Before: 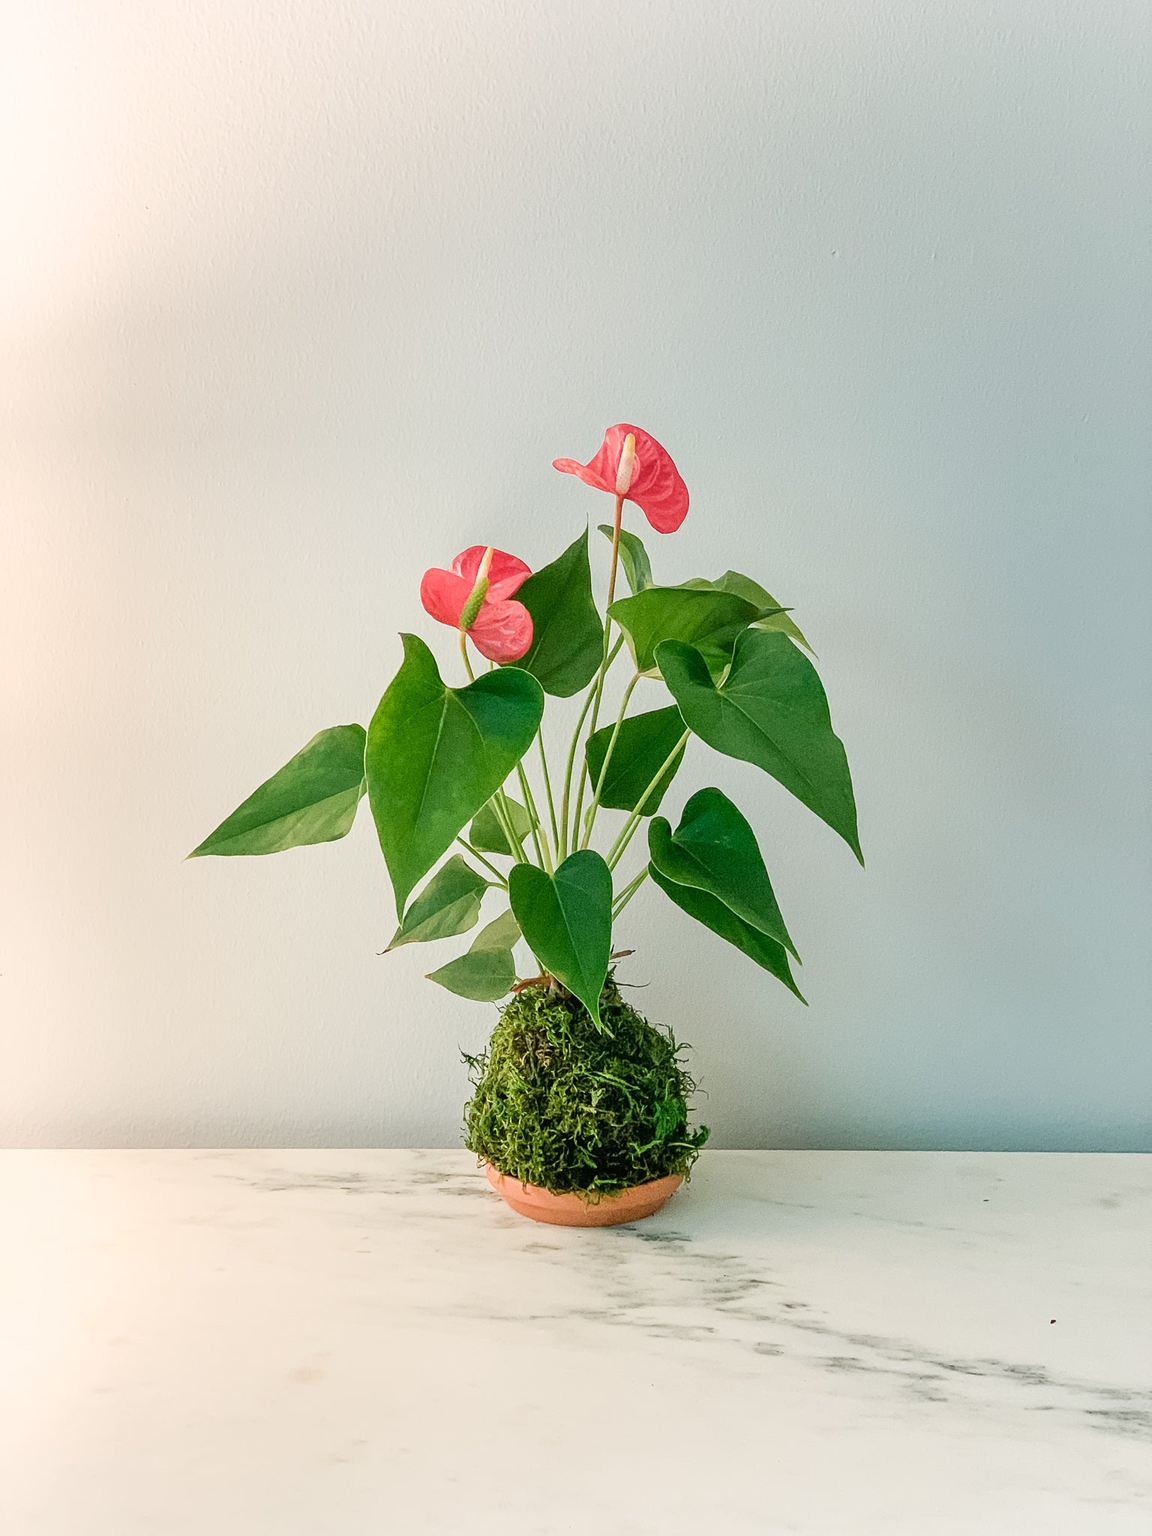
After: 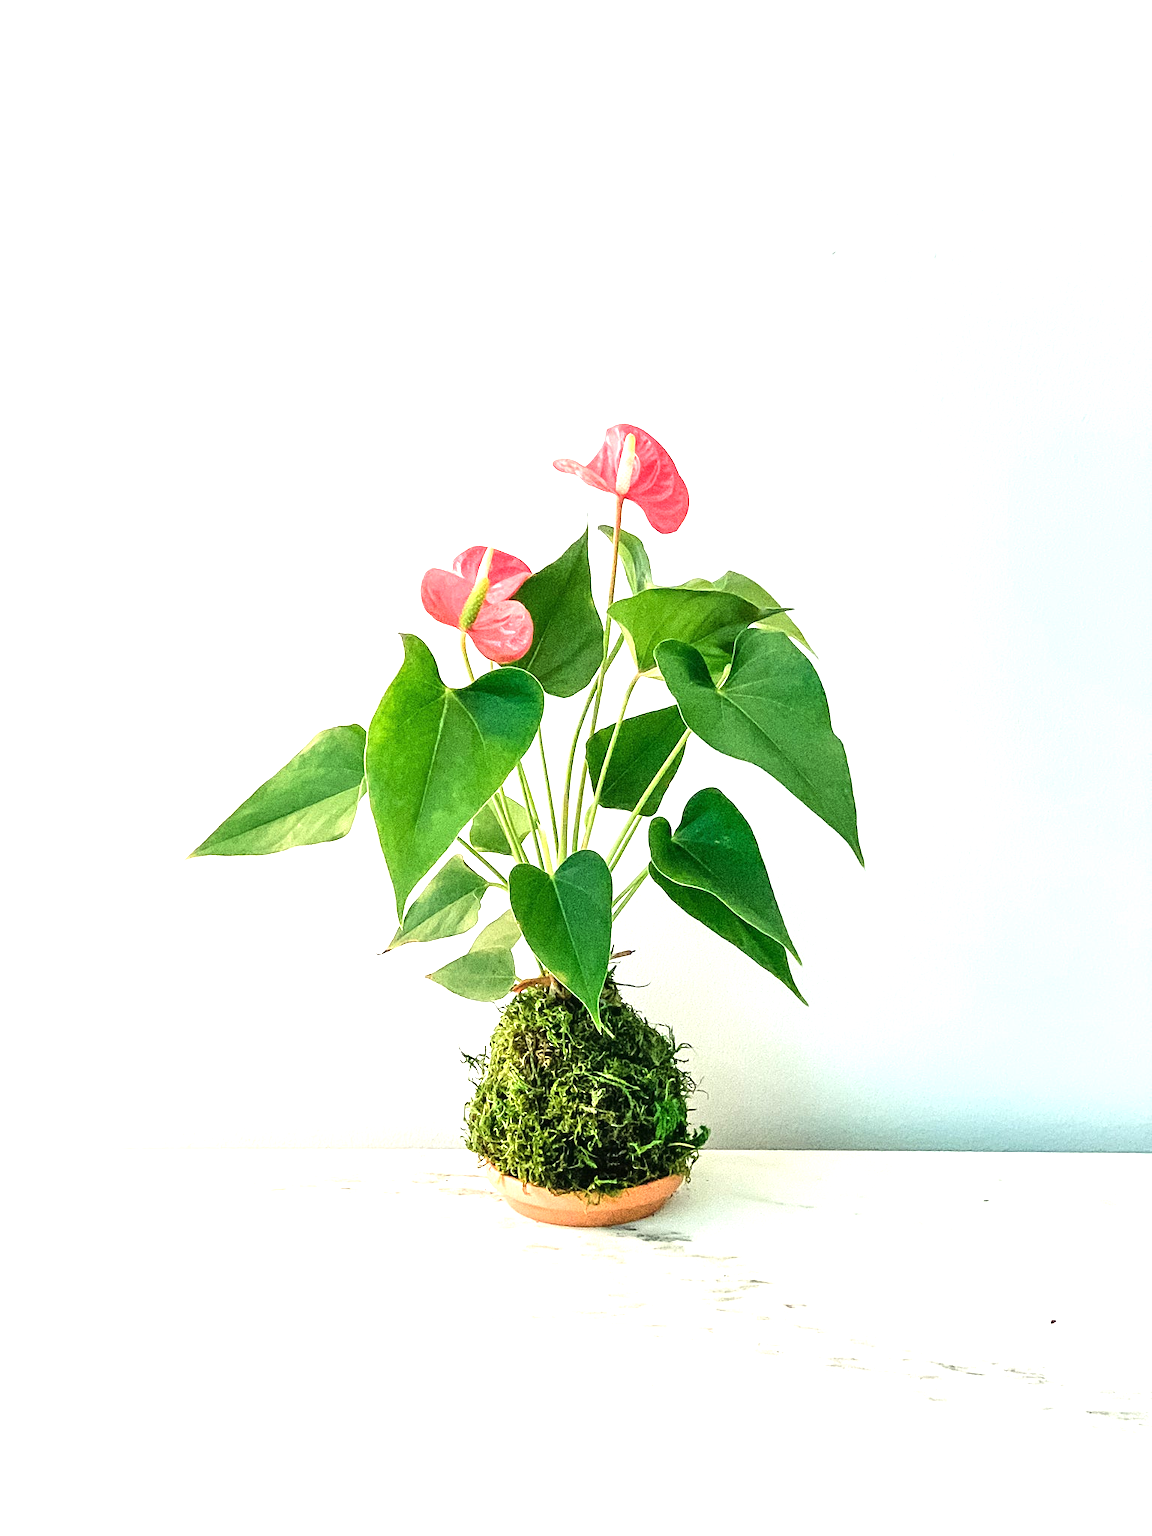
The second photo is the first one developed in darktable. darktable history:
tone equalizer: -8 EV -0.417 EV, -7 EV -0.389 EV, -6 EV -0.333 EV, -5 EV -0.222 EV, -3 EV 0.222 EV, -2 EV 0.333 EV, -1 EV 0.389 EV, +0 EV 0.417 EV, edges refinement/feathering 500, mask exposure compensation -1.57 EV, preserve details no
exposure: black level correction 0, exposure 0.877 EV, compensate exposure bias true, compensate highlight preservation false
